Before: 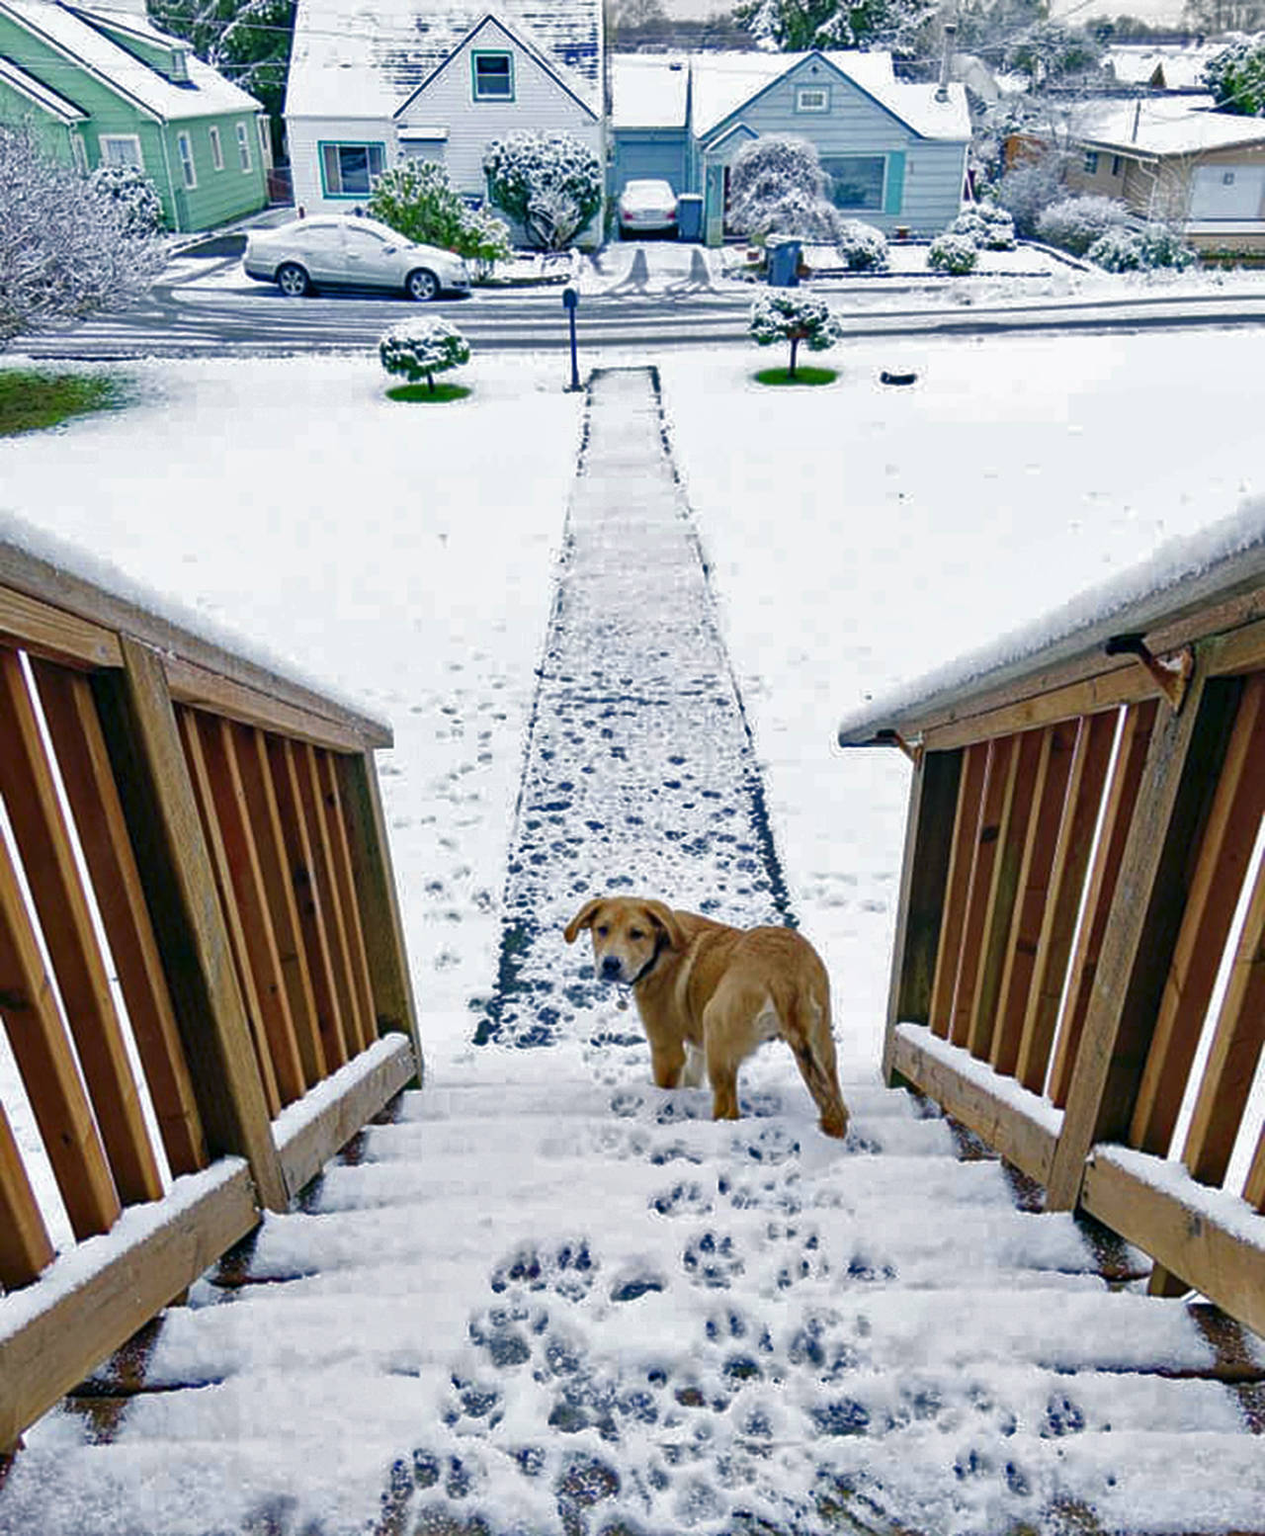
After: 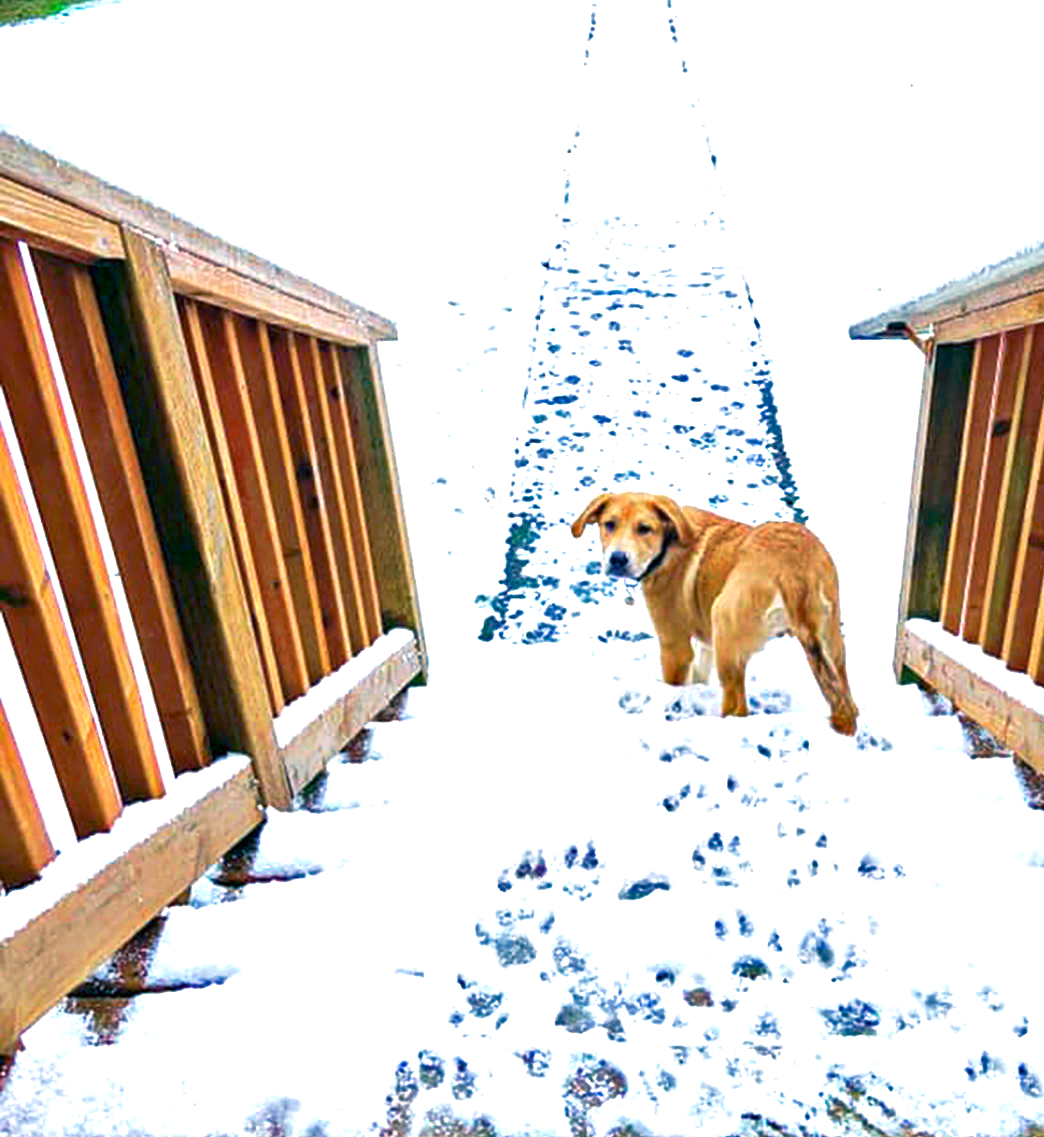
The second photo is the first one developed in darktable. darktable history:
crop: top 26.794%, right 18.049%
exposure: black level correction 0, exposure 1.521 EV, compensate highlight preservation false
tone curve: curves: ch0 [(0, 0) (0.15, 0.17) (0.452, 0.437) (0.611, 0.588) (0.751, 0.749) (1, 1)]; ch1 [(0, 0) (0.325, 0.327) (0.412, 0.45) (0.453, 0.484) (0.5, 0.499) (0.541, 0.55) (0.617, 0.612) (0.695, 0.697) (1, 1)]; ch2 [(0, 0) (0.386, 0.397) (0.452, 0.459) (0.505, 0.498) (0.524, 0.547) (0.574, 0.566) (0.633, 0.641) (1, 1)], preserve colors none
